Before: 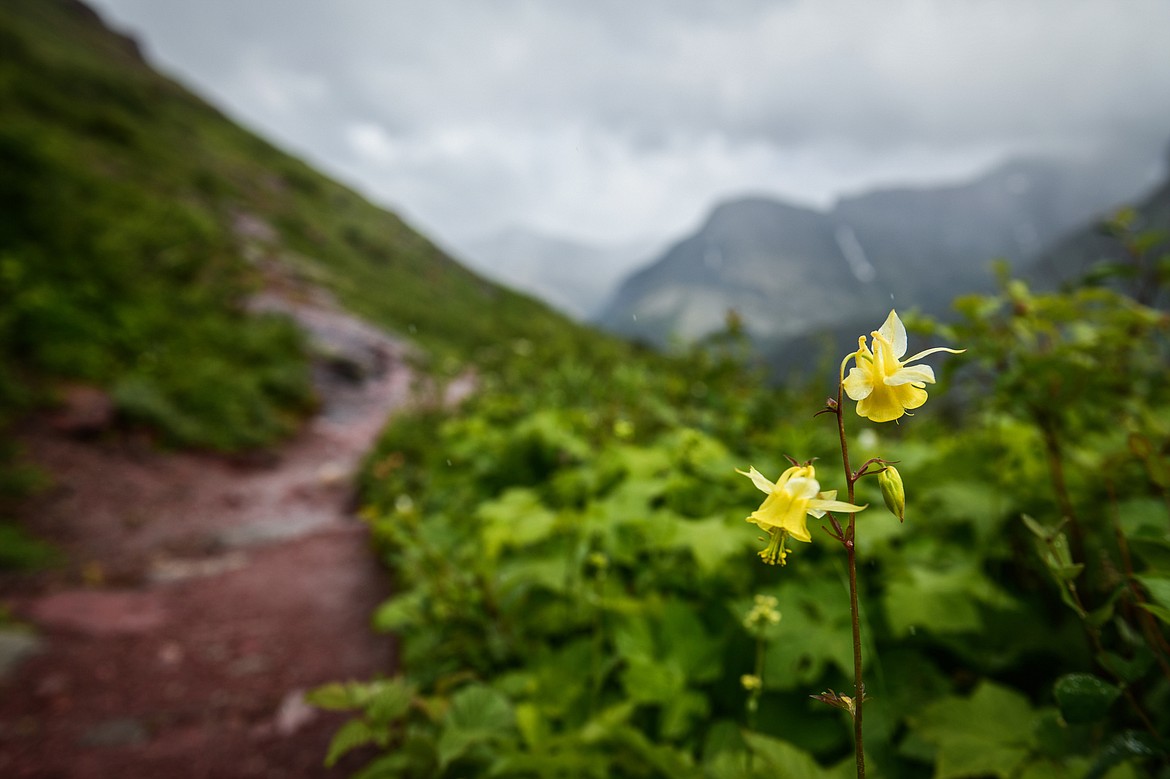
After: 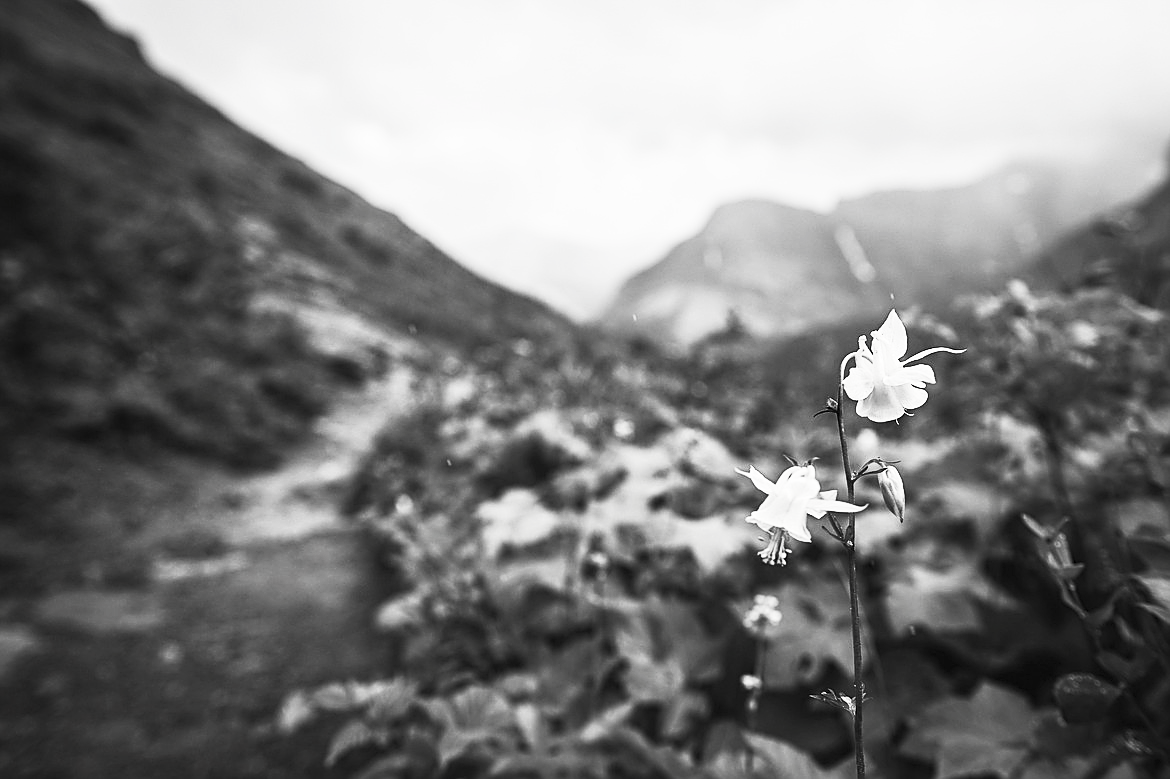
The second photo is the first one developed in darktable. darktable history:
color balance rgb: power › hue 328.44°, highlights gain › chroma 1.412%, highlights gain › hue 51.36°, perceptual saturation grading › global saturation 30.497%, global vibrance 9.39%
sharpen: on, module defaults
contrast brightness saturation: contrast 0.532, brightness 0.466, saturation -0.997
